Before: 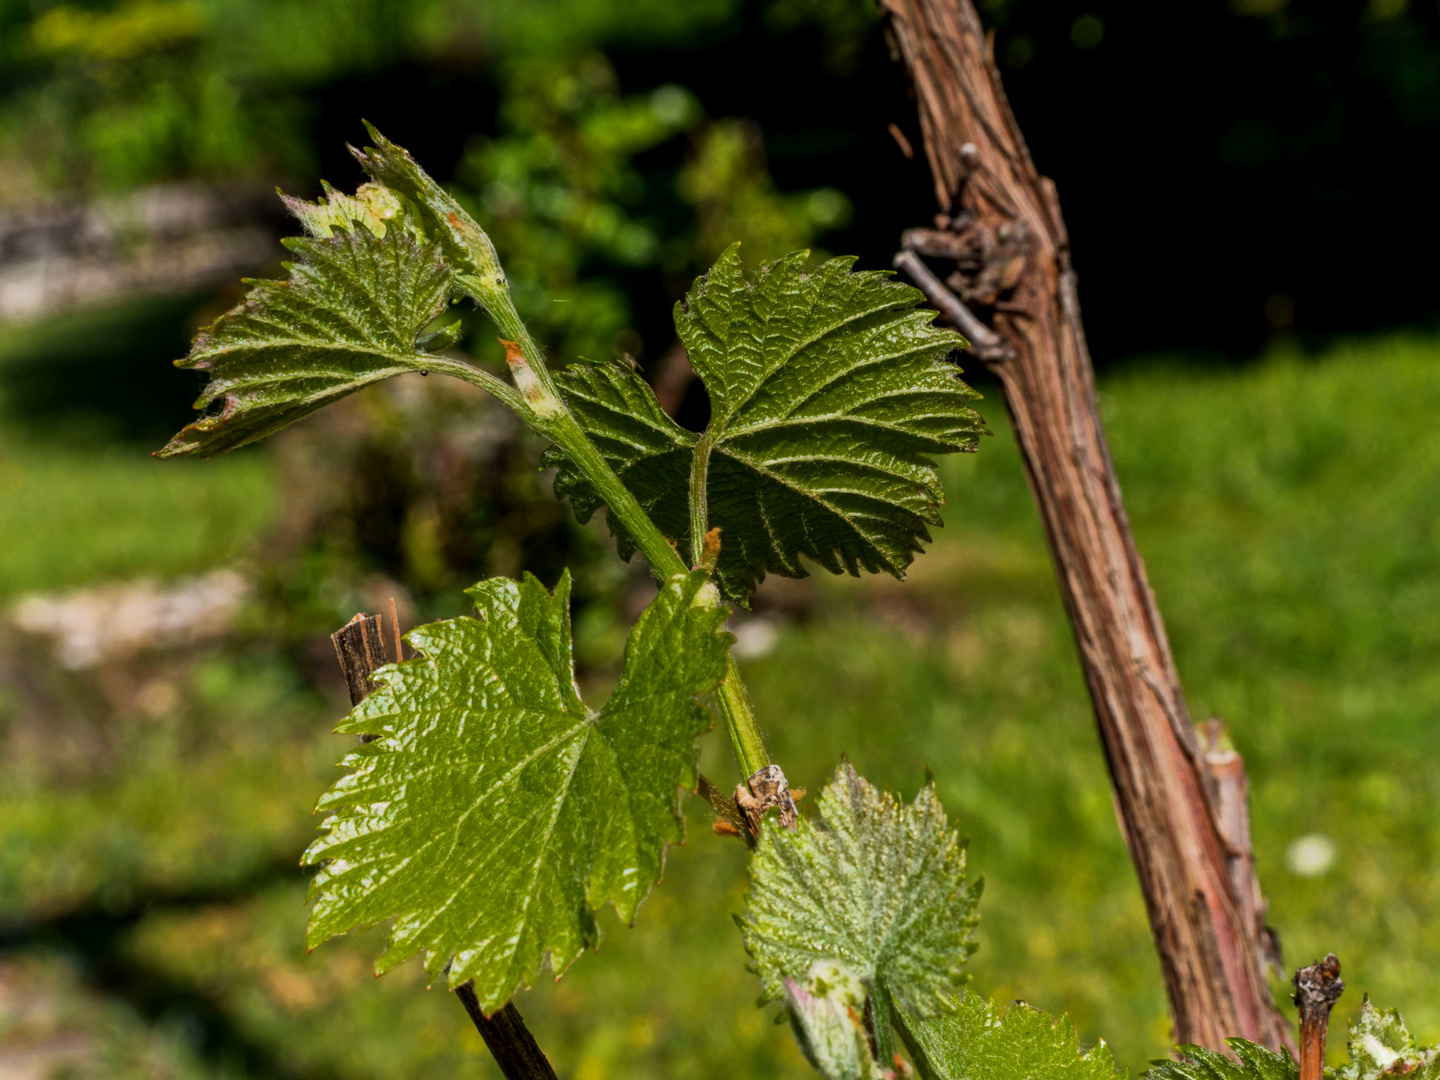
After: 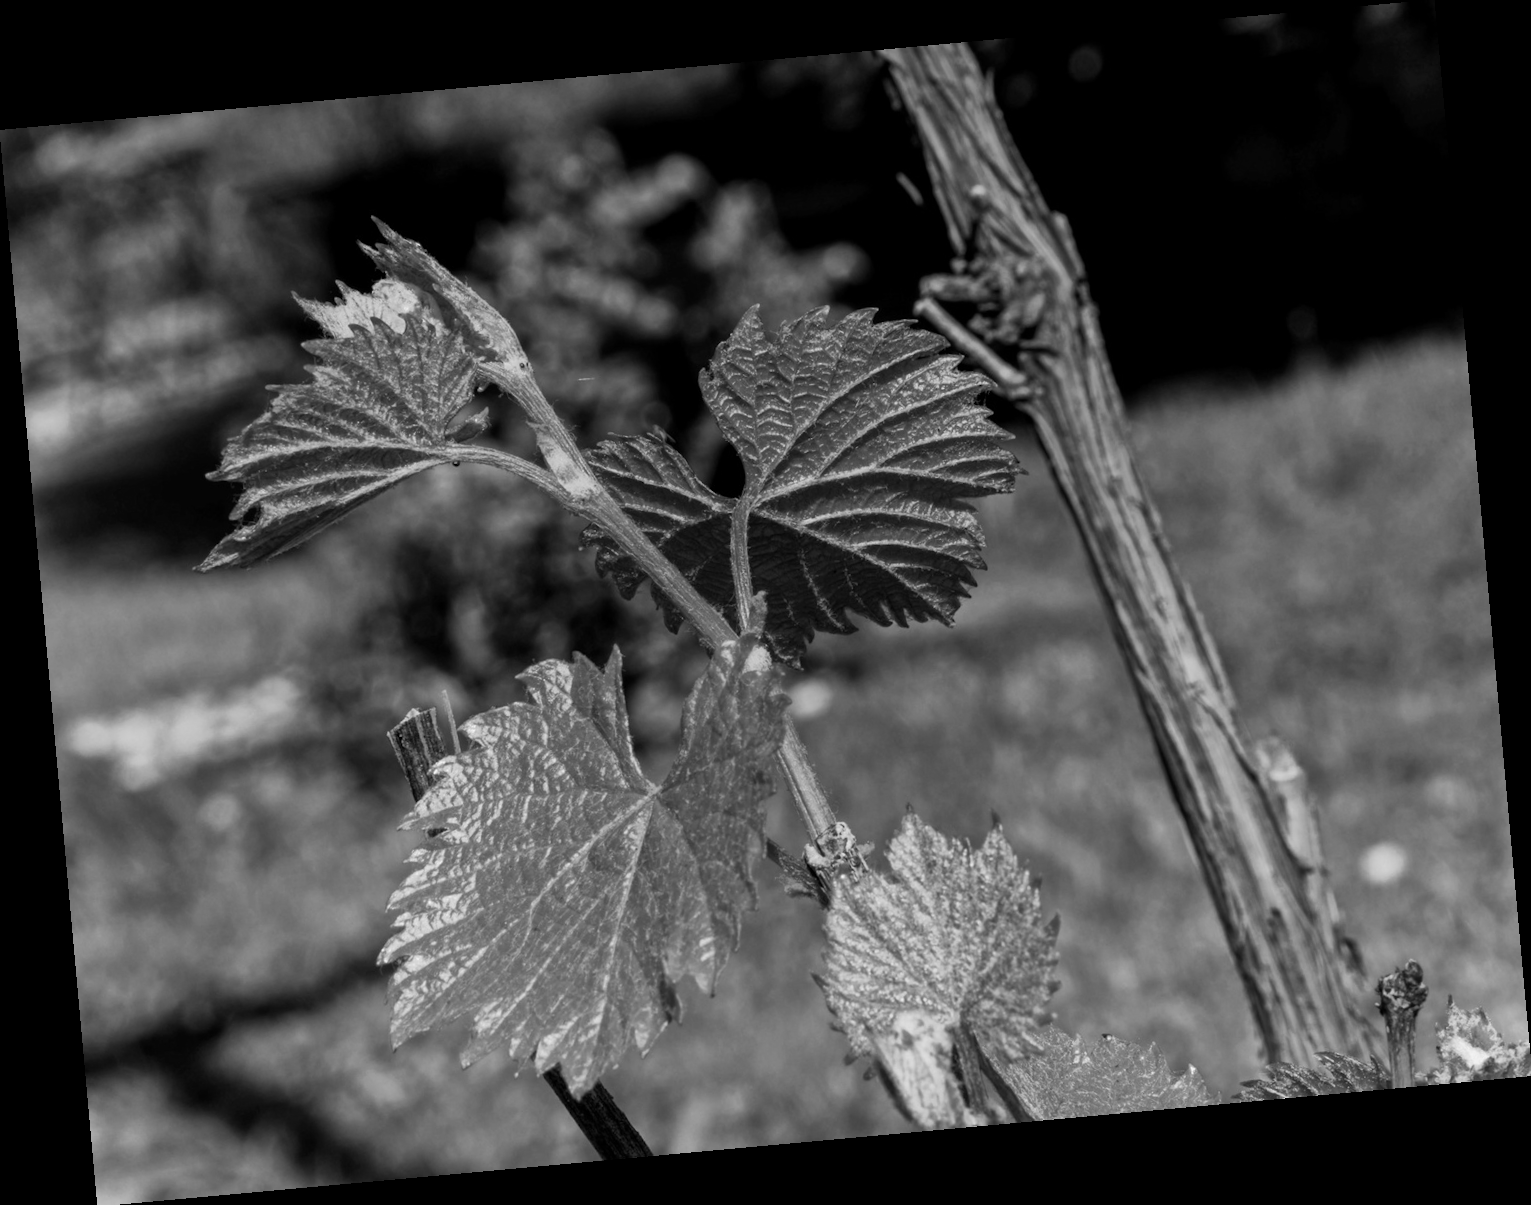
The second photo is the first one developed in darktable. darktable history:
rotate and perspective: rotation -5.2°, automatic cropping off
white balance: red 1.045, blue 0.932
monochrome: a 32, b 64, size 2.3
base curve: preserve colors none
